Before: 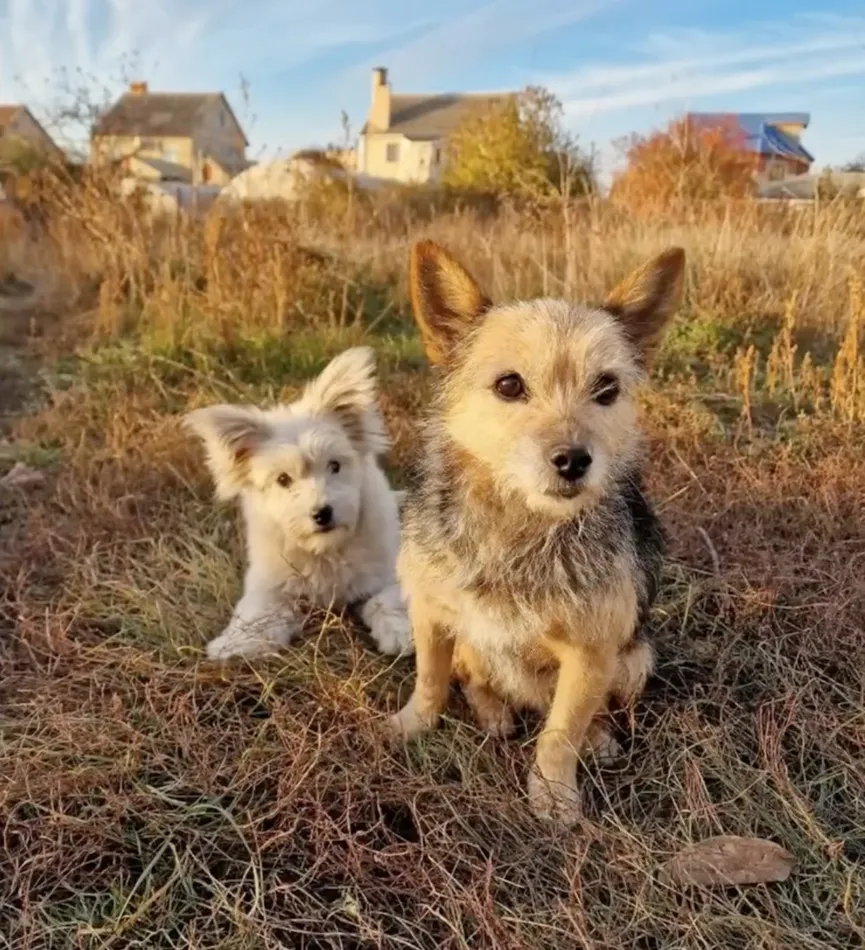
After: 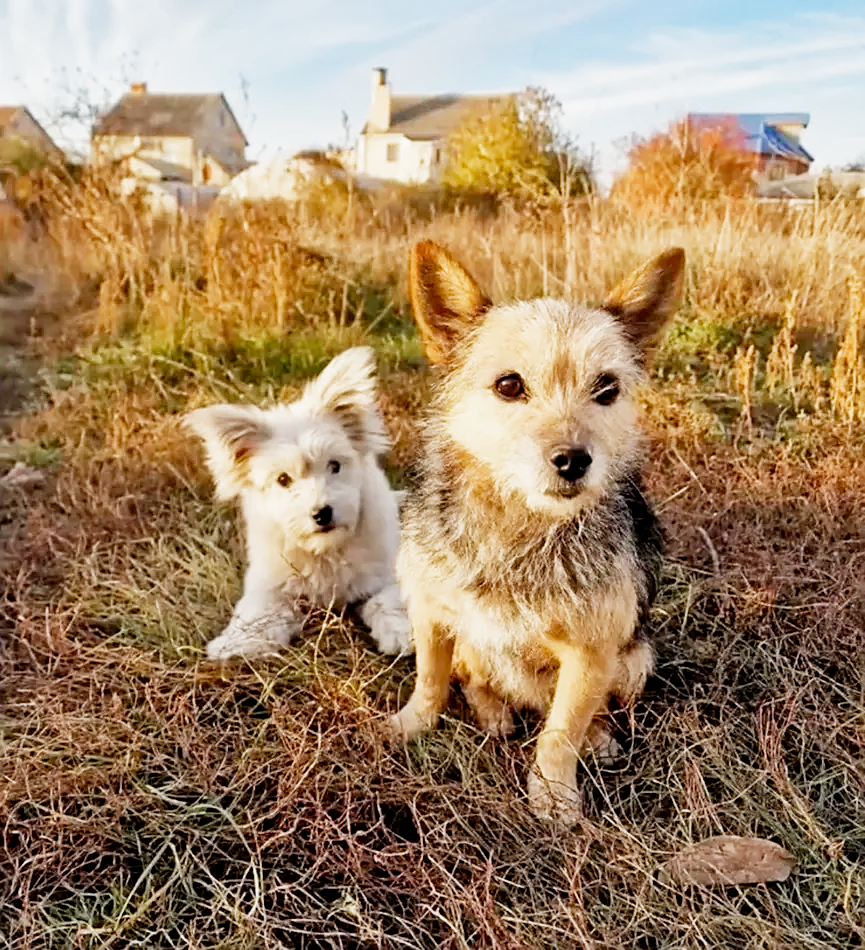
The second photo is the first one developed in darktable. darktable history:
filmic rgb: middle gray luminance 12.74%, black relative exposure -10.13 EV, white relative exposure 3.47 EV, threshold 6 EV, target black luminance 0%, hardness 5.74, latitude 44.69%, contrast 1.221, highlights saturation mix 5%, shadows ↔ highlights balance 26.78%, add noise in highlights 0, preserve chrominance no, color science v3 (2019), use custom middle-gray values true, iterations of high-quality reconstruction 0, contrast in highlights soft, enable highlight reconstruction true
sharpen: on, module defaults
